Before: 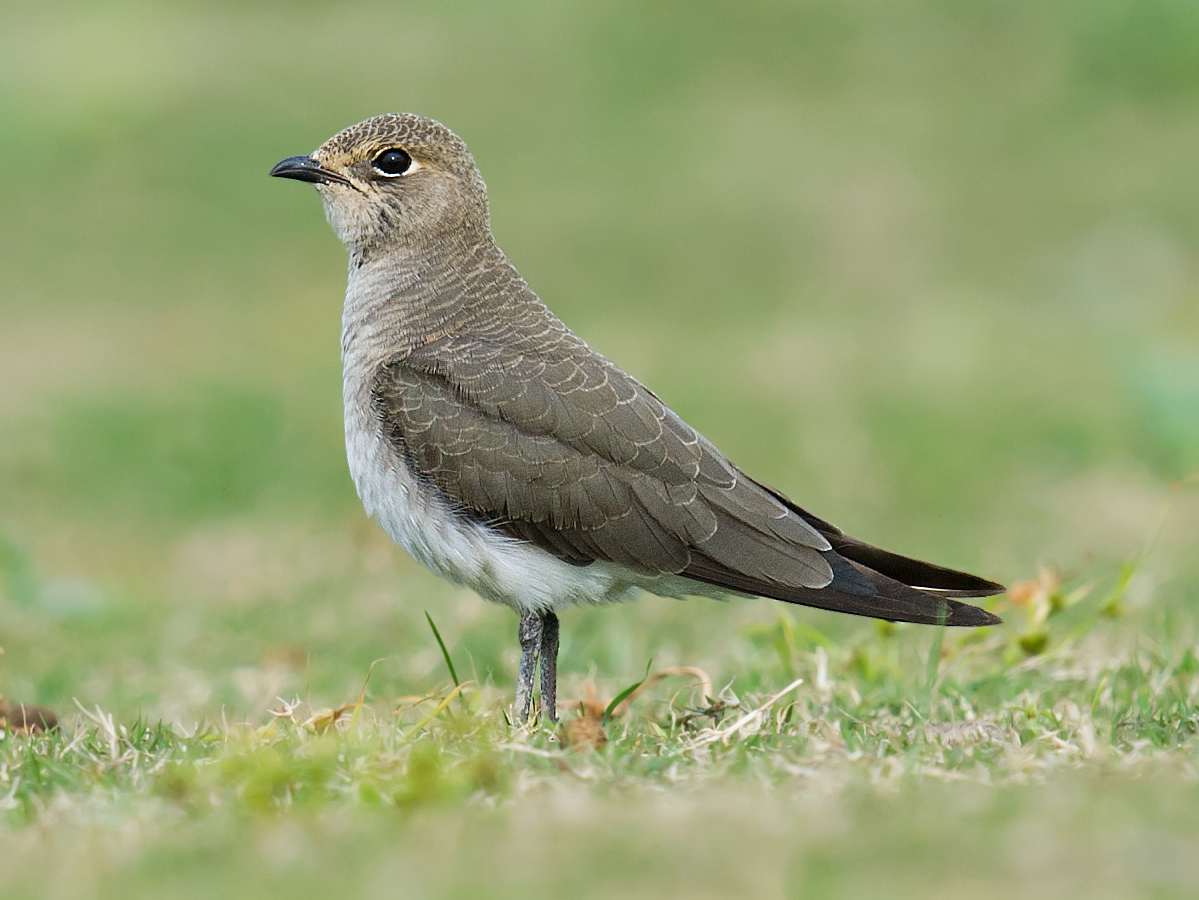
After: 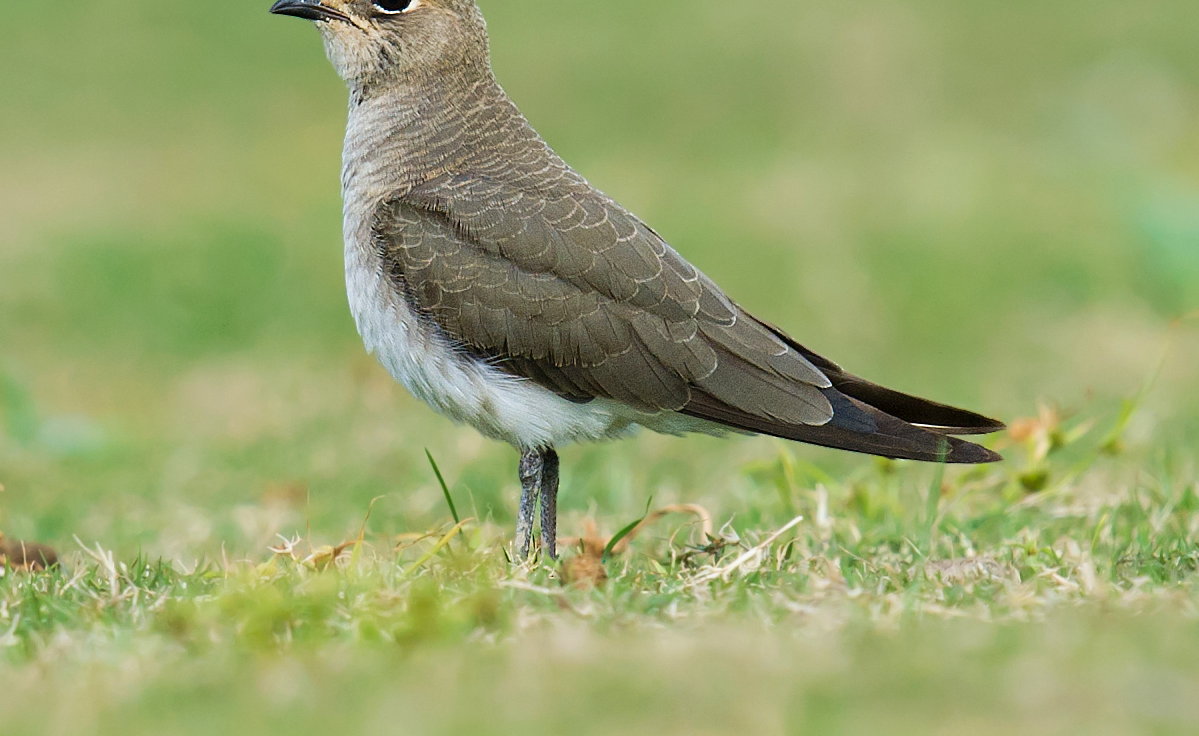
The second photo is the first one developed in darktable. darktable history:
crop and rotate: top 18.159%
velvia: on, module defaults
